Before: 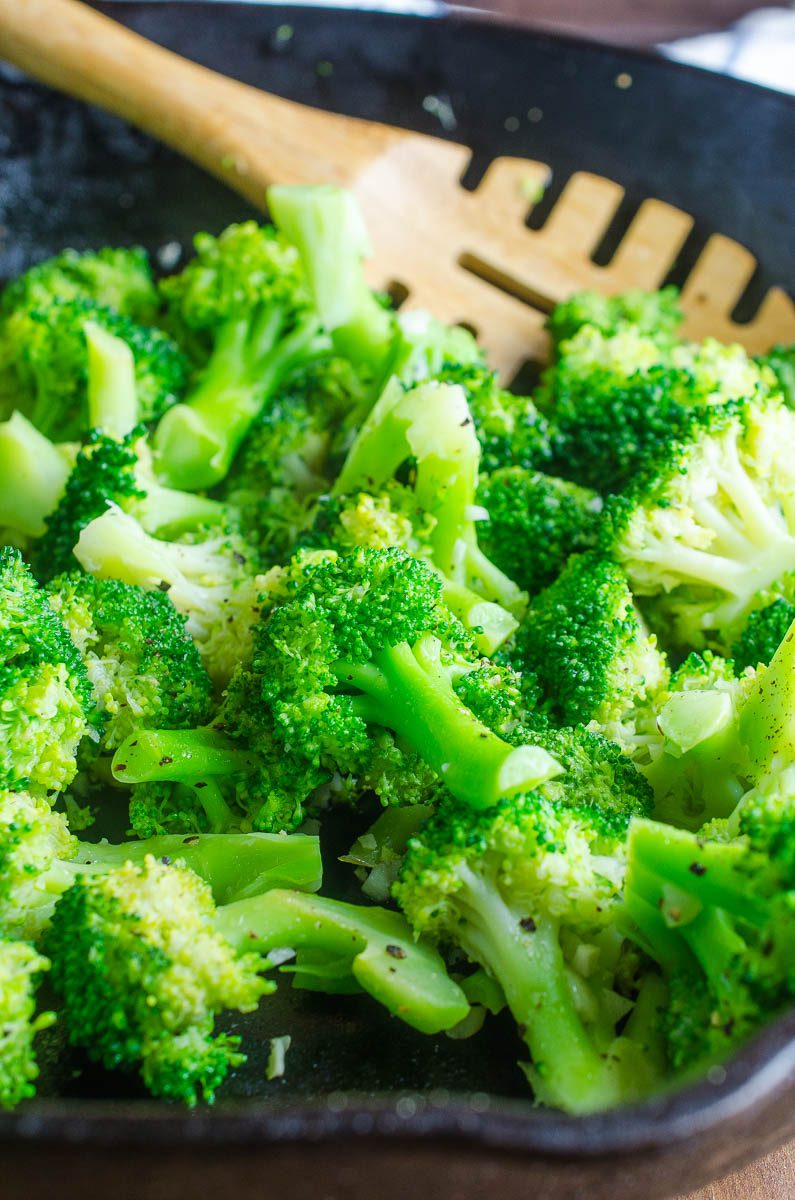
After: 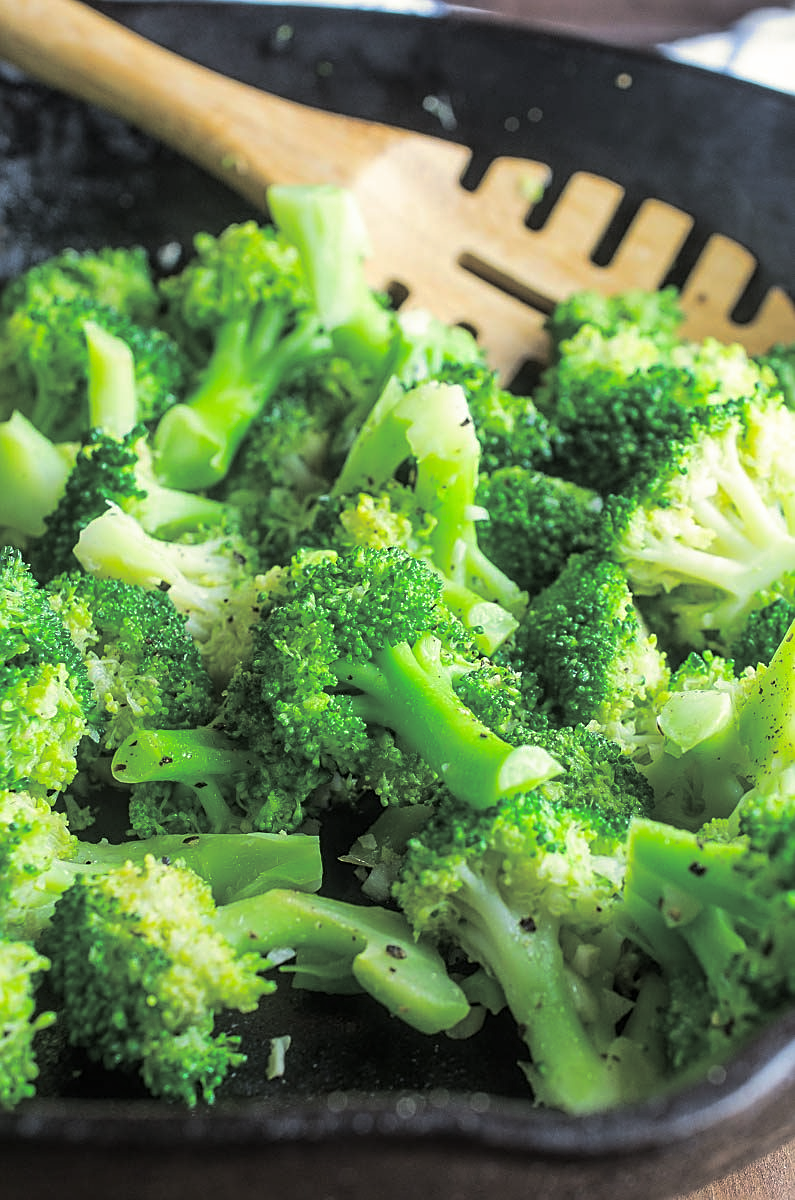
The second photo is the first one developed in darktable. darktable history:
split-toning: shadows › hue 43.2°, shadows › saturation 0, highlights › hue 50.4°, highlights › saturation 1
sharpen: on, module defaults
